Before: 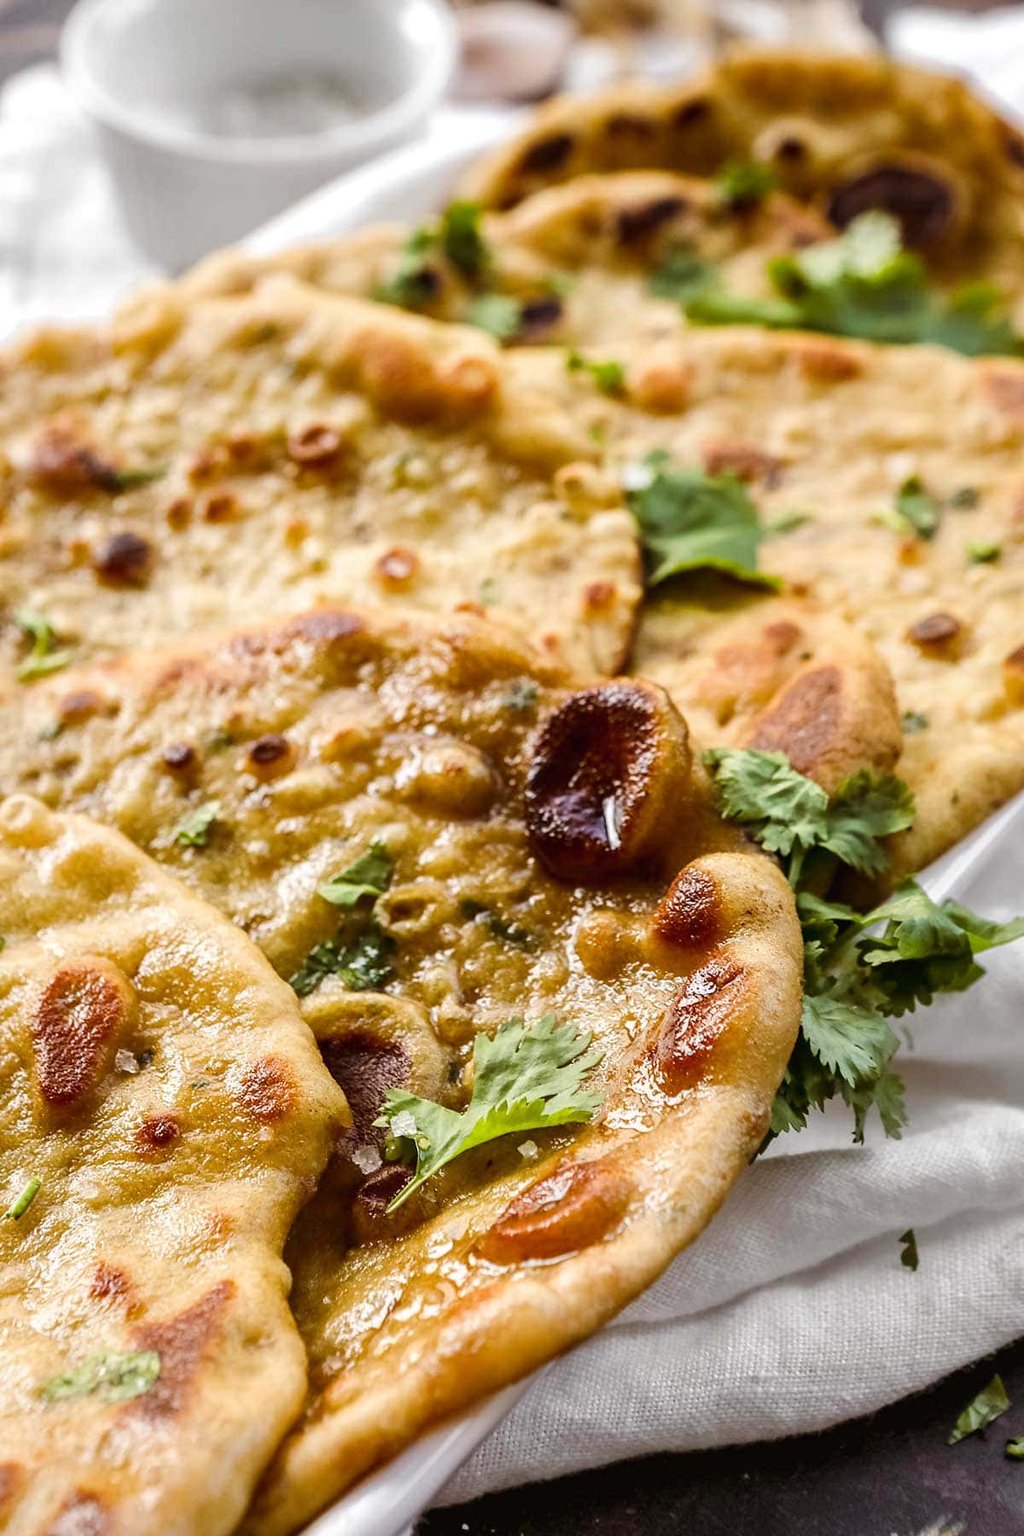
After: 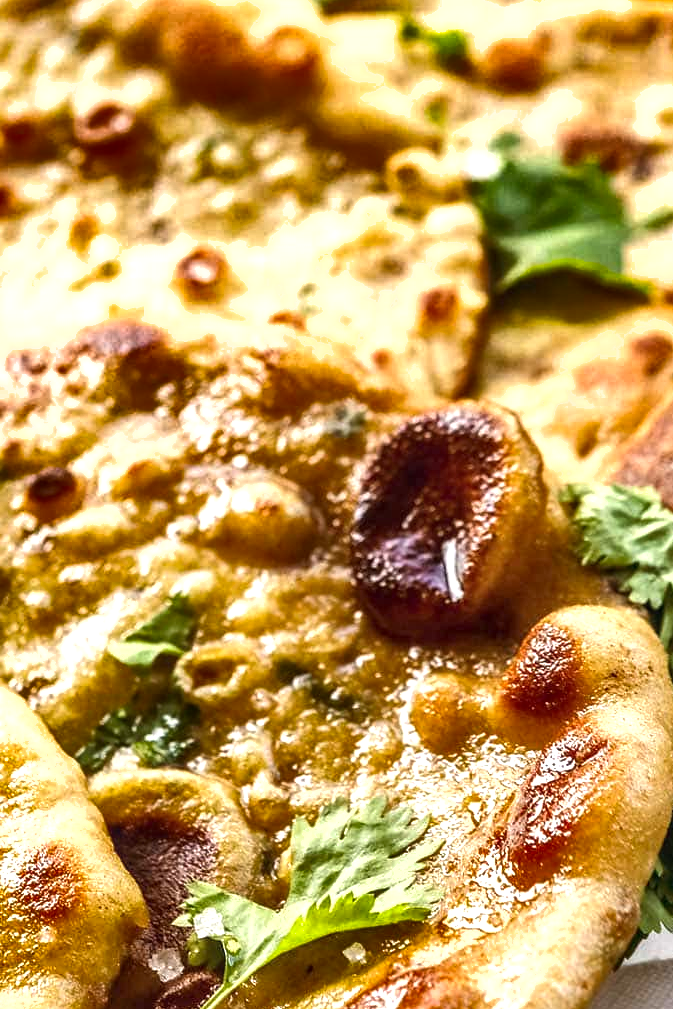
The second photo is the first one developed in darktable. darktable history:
shadows and highlights: radius 106.22, shadows 23.3, highlights -59.44, low approximation 0.01, soften with gaussian
exposure: black level correction 0, exposure 0.68 EV, compensate highlight preservation false
local contrast: on, module defaults
crop and rotate: left 22.072%, top 21.907%, right 21.826%, bottom 22.008%
